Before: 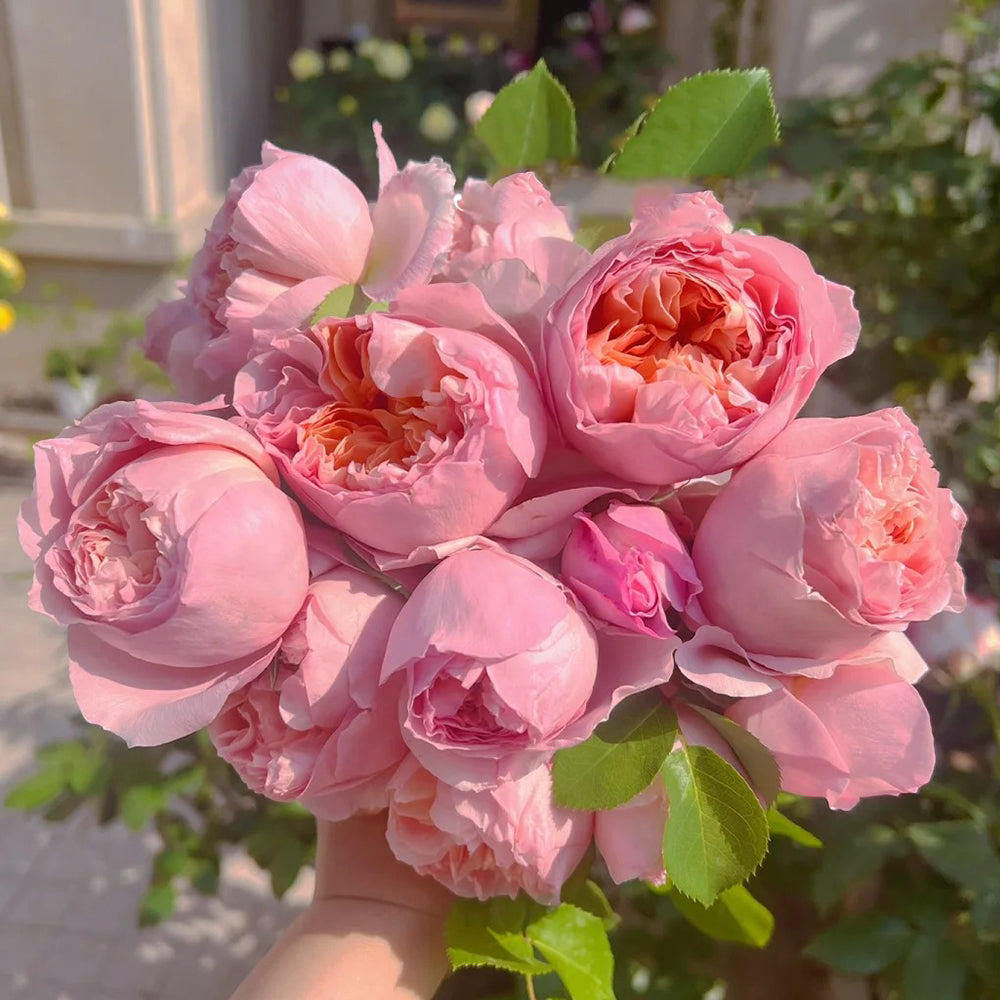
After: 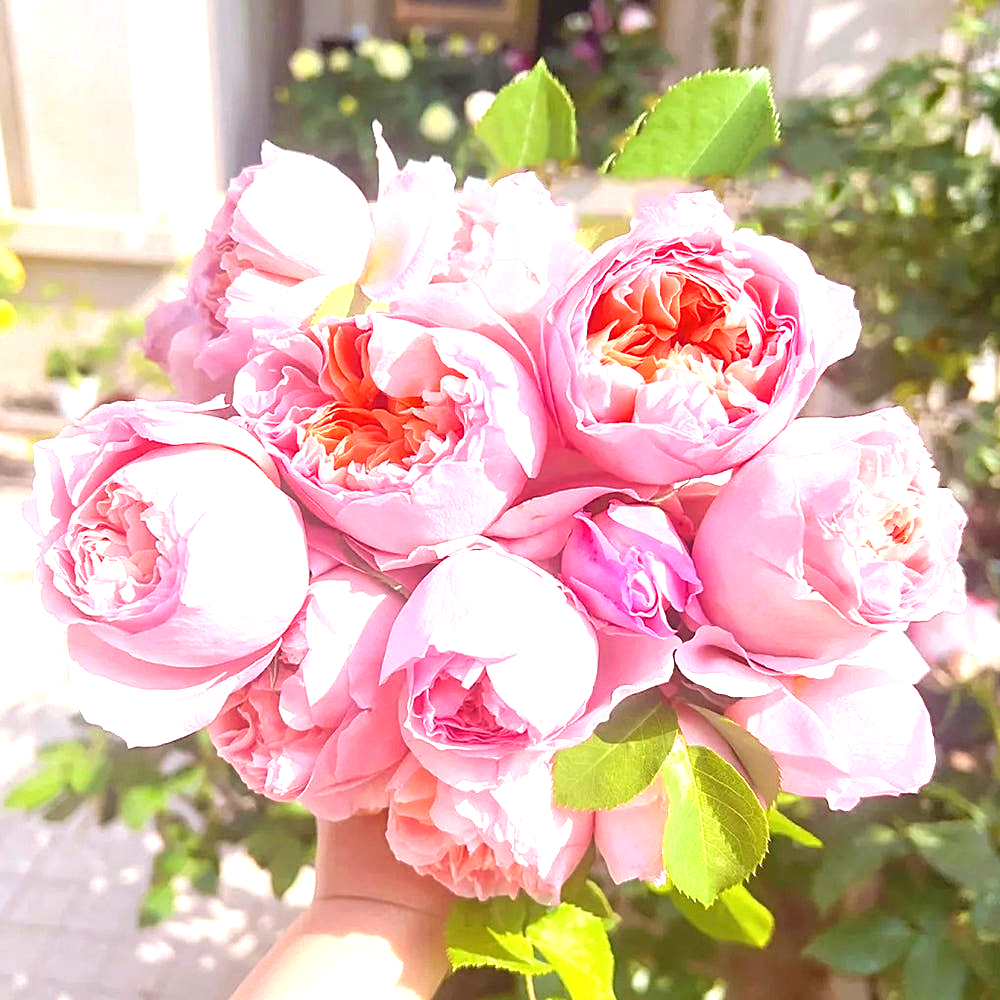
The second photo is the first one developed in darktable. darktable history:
sharpen: on, module defaults
exposure: black level correction 0, exposure 1.741 EV, compensate exposure bias true, compensate highlight preservation false
